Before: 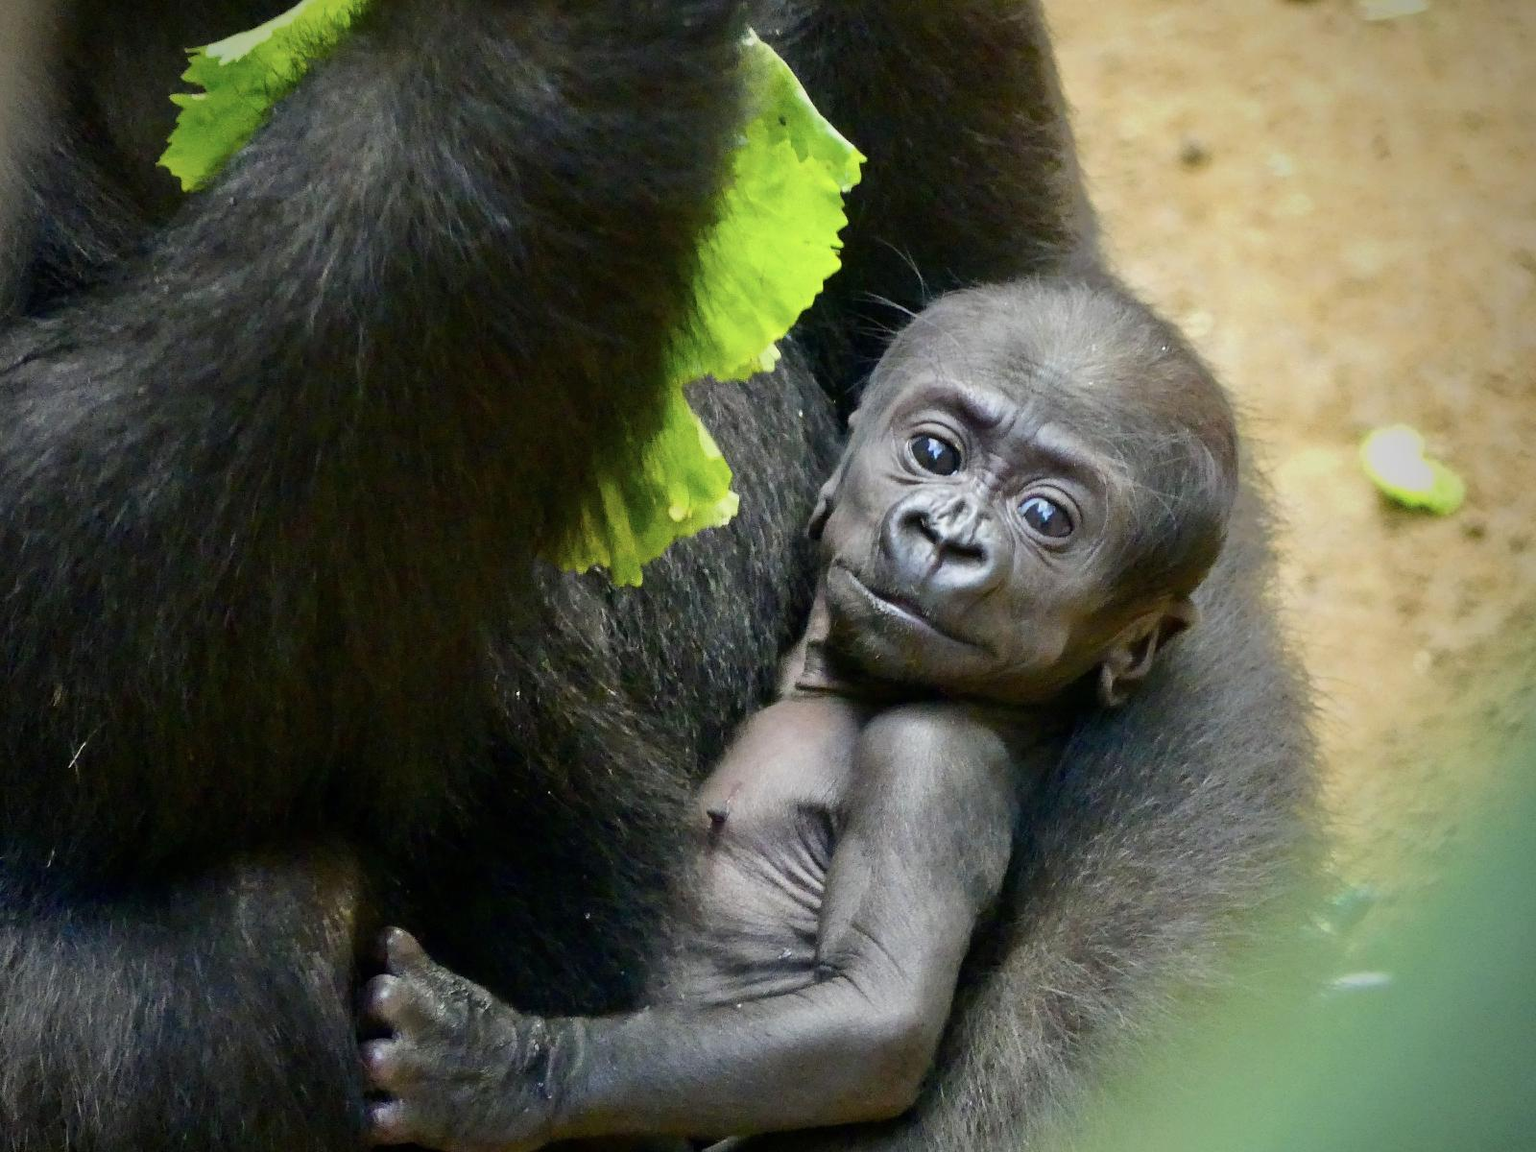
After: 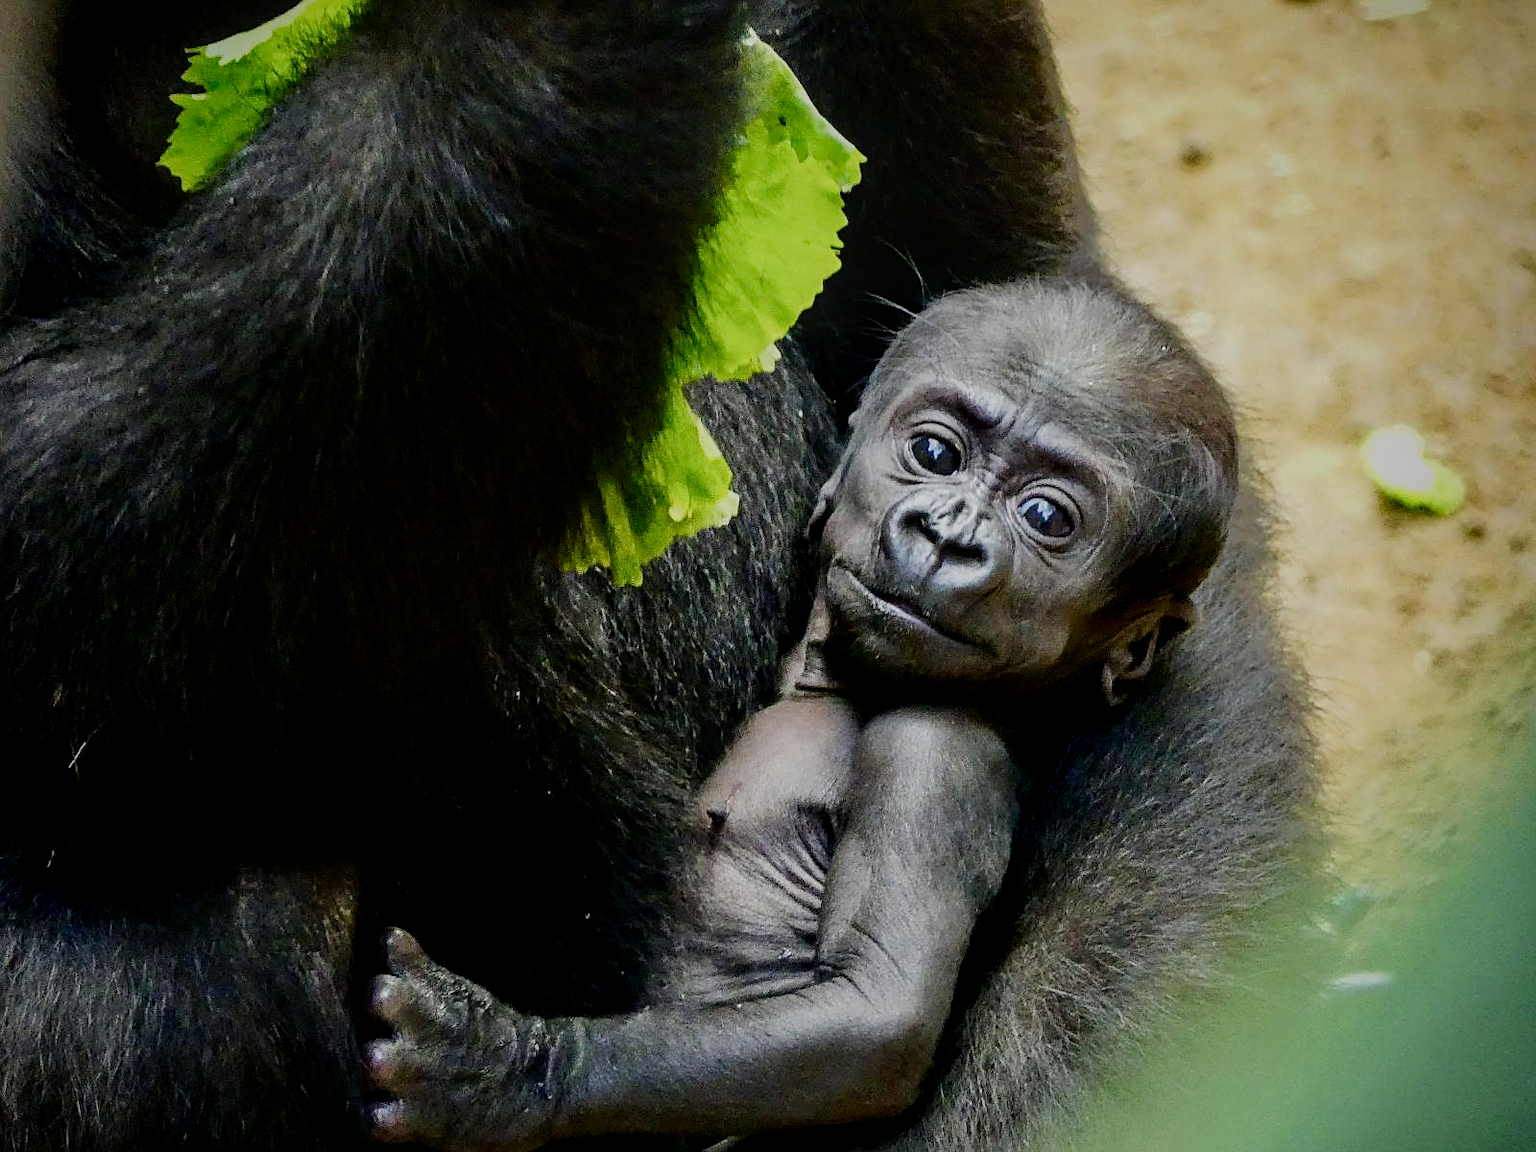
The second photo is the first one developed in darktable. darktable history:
sharpen: on, module defaults
local contrast: on, module defaults
contrast brightness saturation: contrast 0.04, saturation 0.16
sigmoid: skew -0.2, preserve hue 0%, red attenuation 0.1, red rotation 0.035, green attenuation 0.1, green rotation -0.017, blue attenuation 0.15, blue rotation -0.052, base primaries Rec2020
exposure: exposure -0.36 EV, compensate highlight preservation false
